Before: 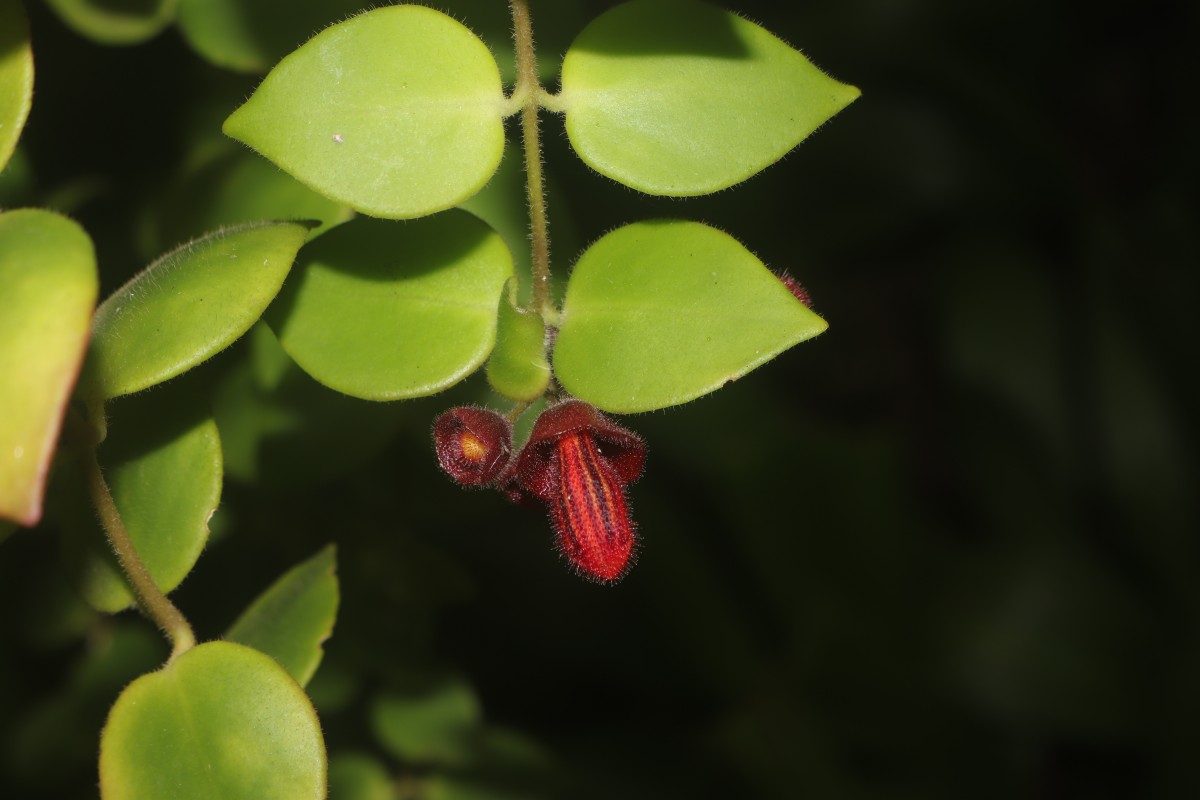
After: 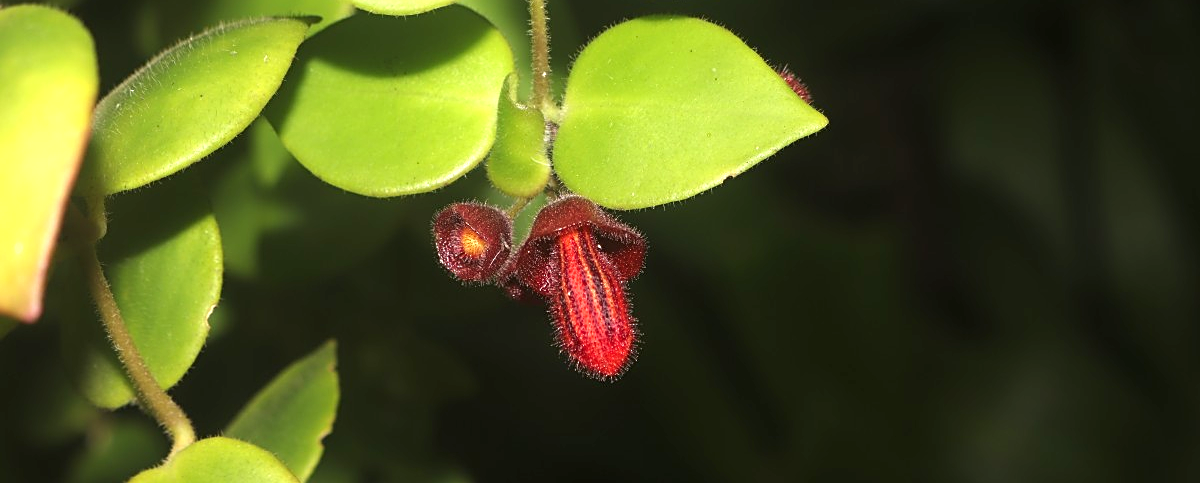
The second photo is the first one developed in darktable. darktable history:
crop and rotate: top 25.618%, bottom 13.969%
sharpen: on, module defaults
exposure: black level correction 0, exposure 0.928 EV, compensate highlight preservation false
